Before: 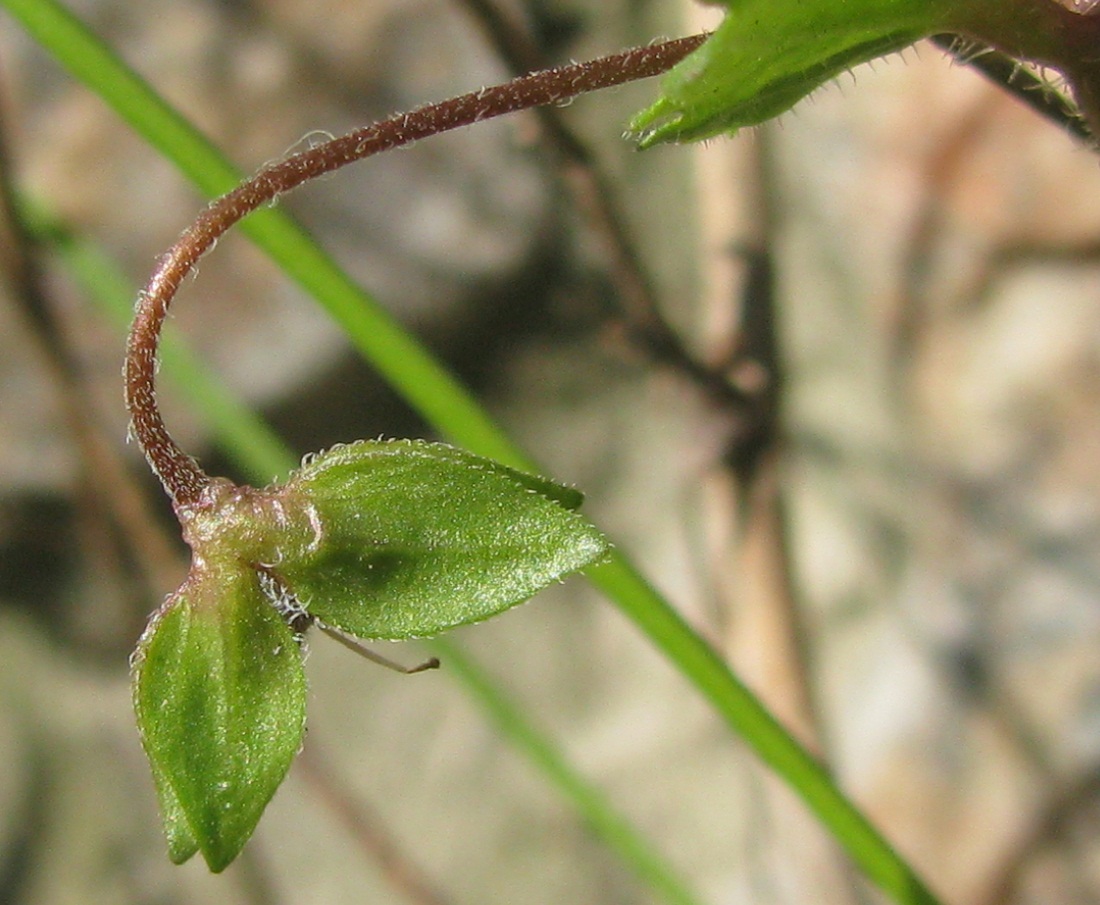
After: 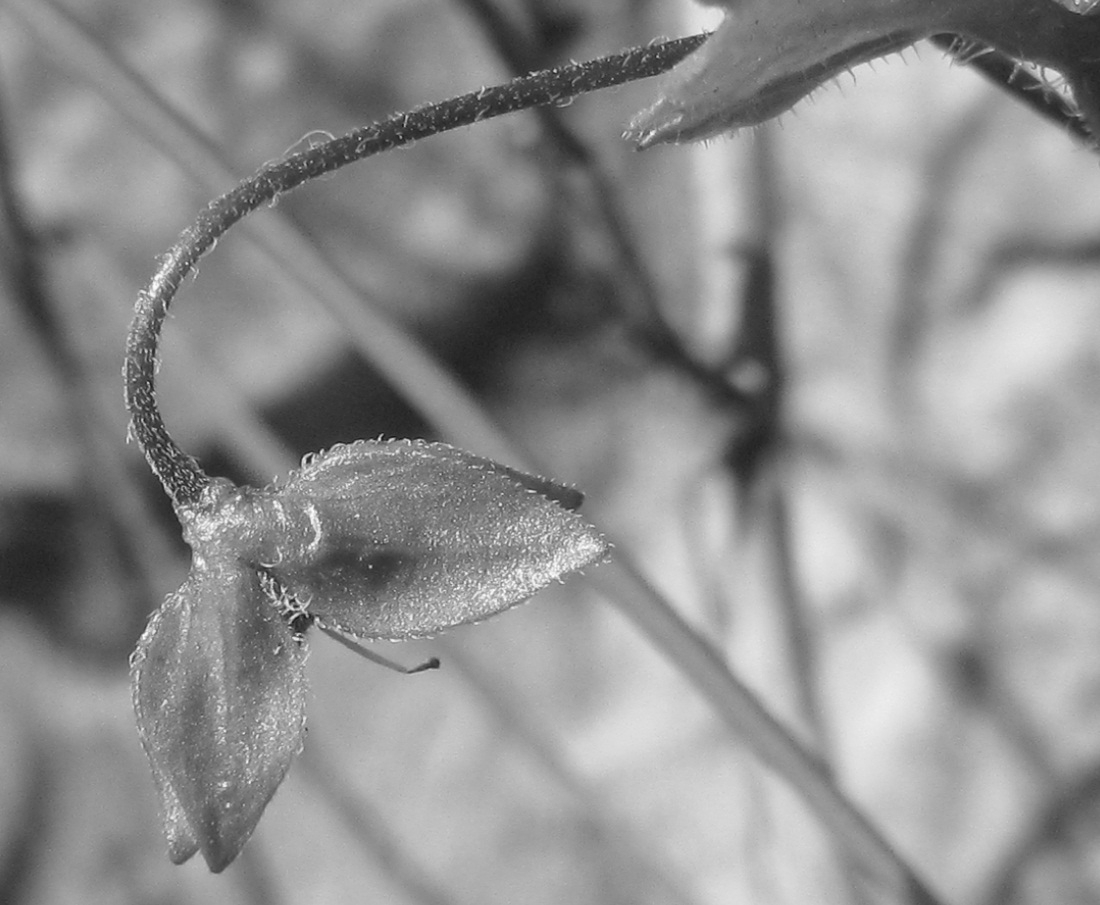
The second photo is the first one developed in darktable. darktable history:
monochrome: a -6.99, b 35.61, size 1.4
velvia: strength 45%
white balance: red 1.123, blue 0.83
